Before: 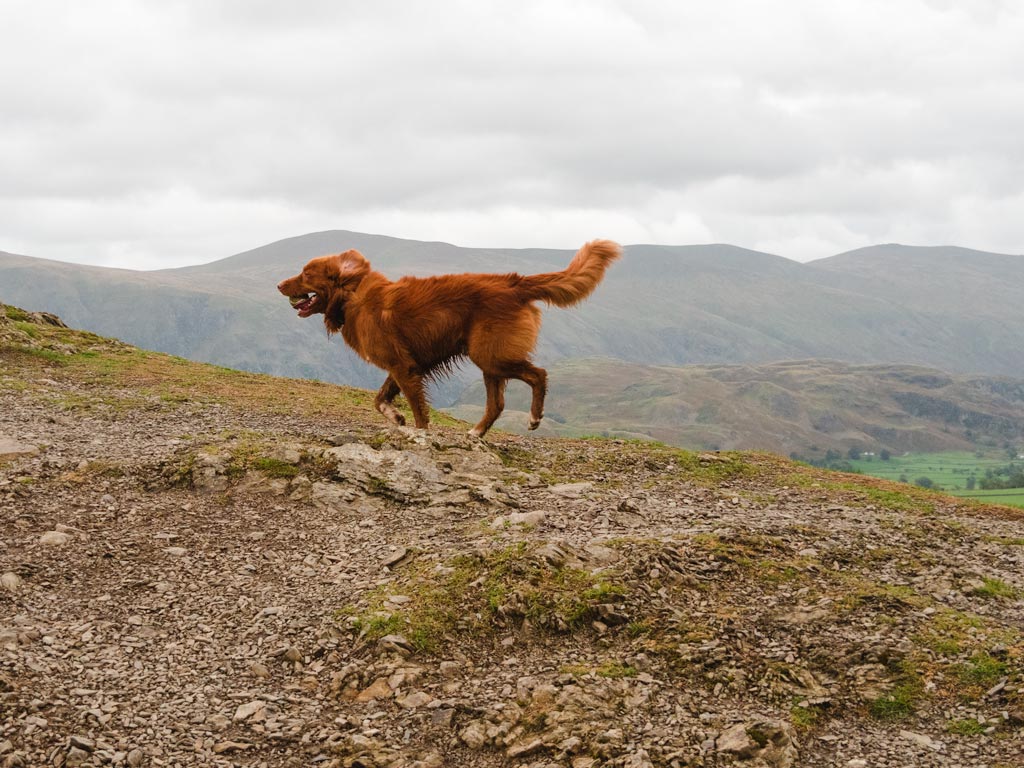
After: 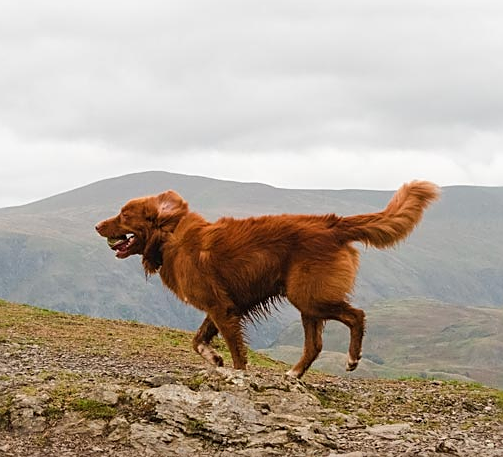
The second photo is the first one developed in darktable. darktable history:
crop: left 17.822%, top 7.757%, right 33.045%, bottom 32.666%
sharpen: on, module defaults
